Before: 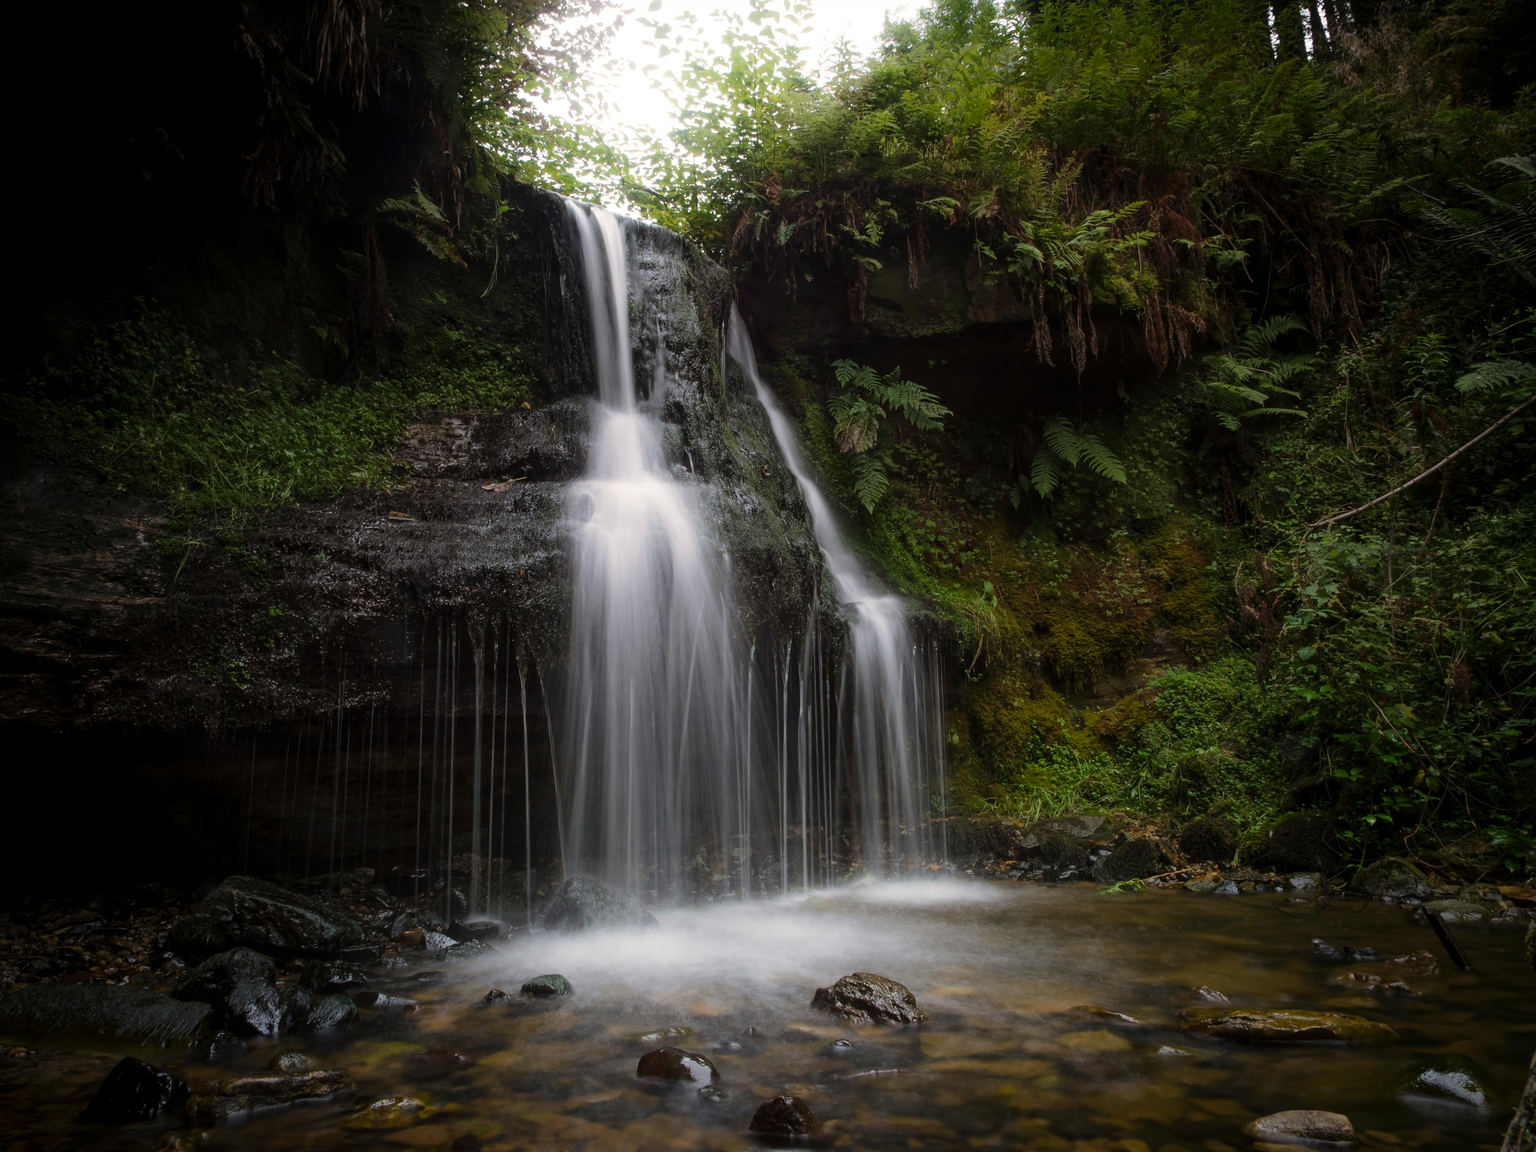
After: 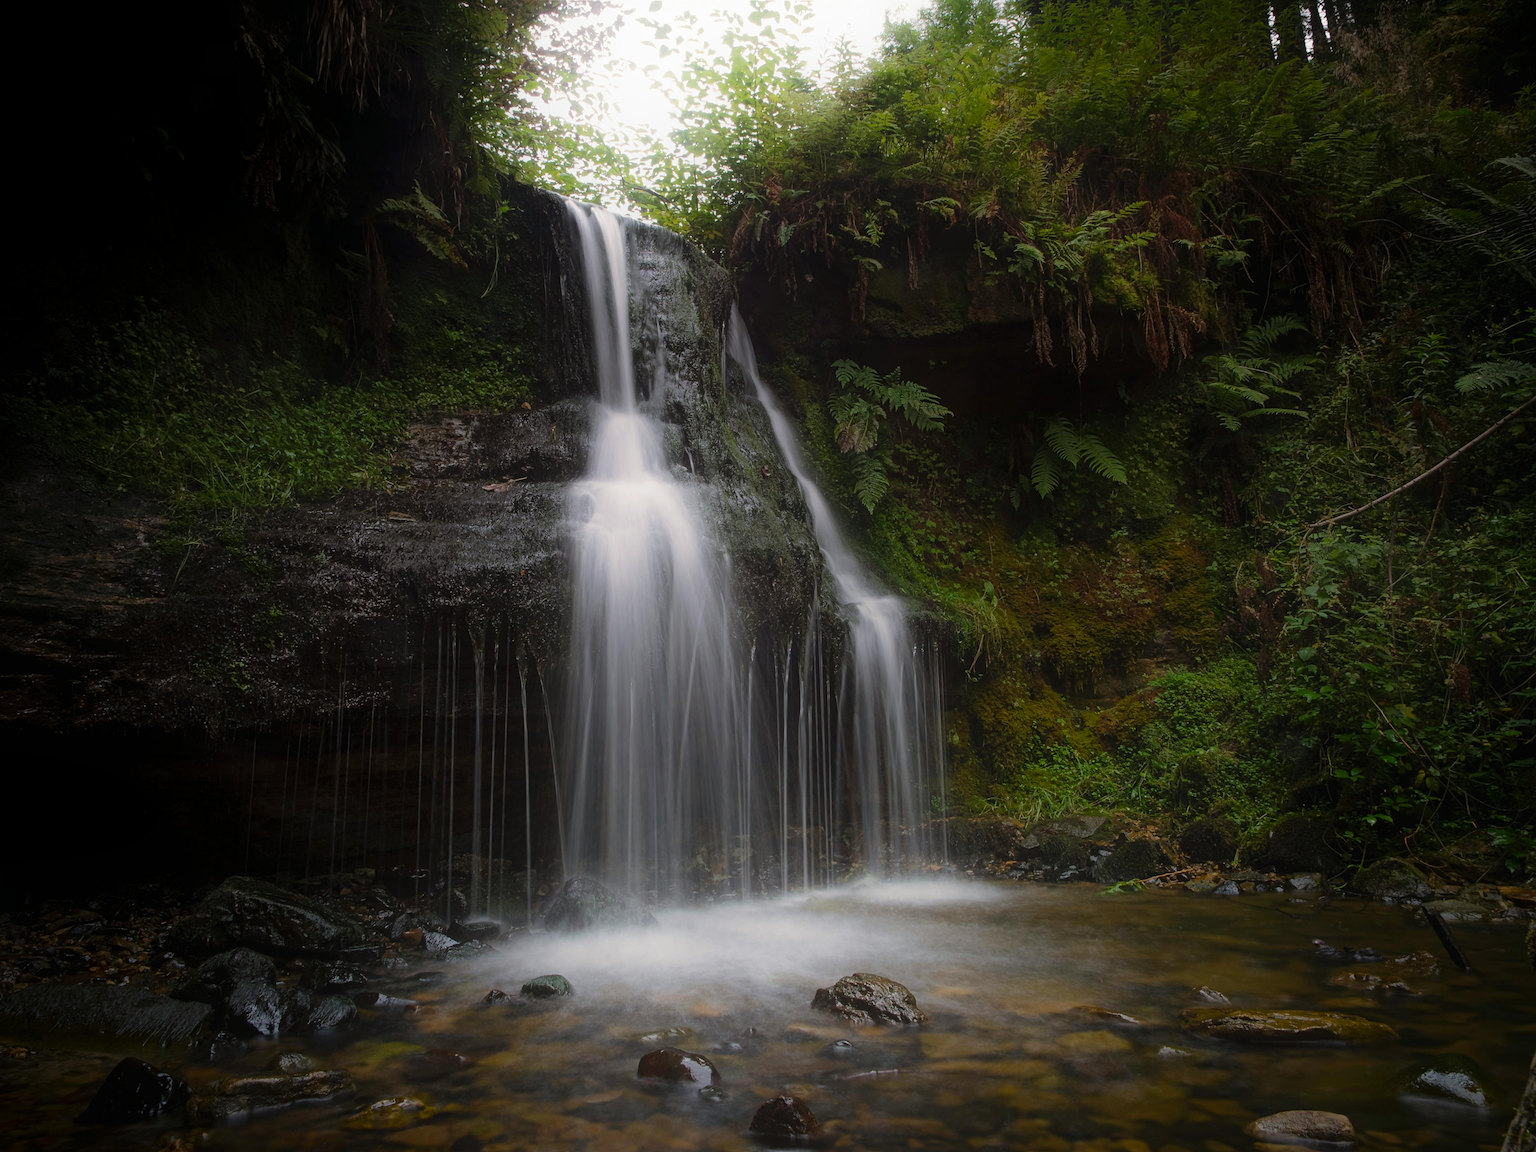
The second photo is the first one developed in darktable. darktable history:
contrast equalizer: y [[0.439, 0.44, 0.442, 0.457, 0.493, 0.498], [0.5 ×6], [0.5 ×6], [0 ×6], [0 ×6]]
